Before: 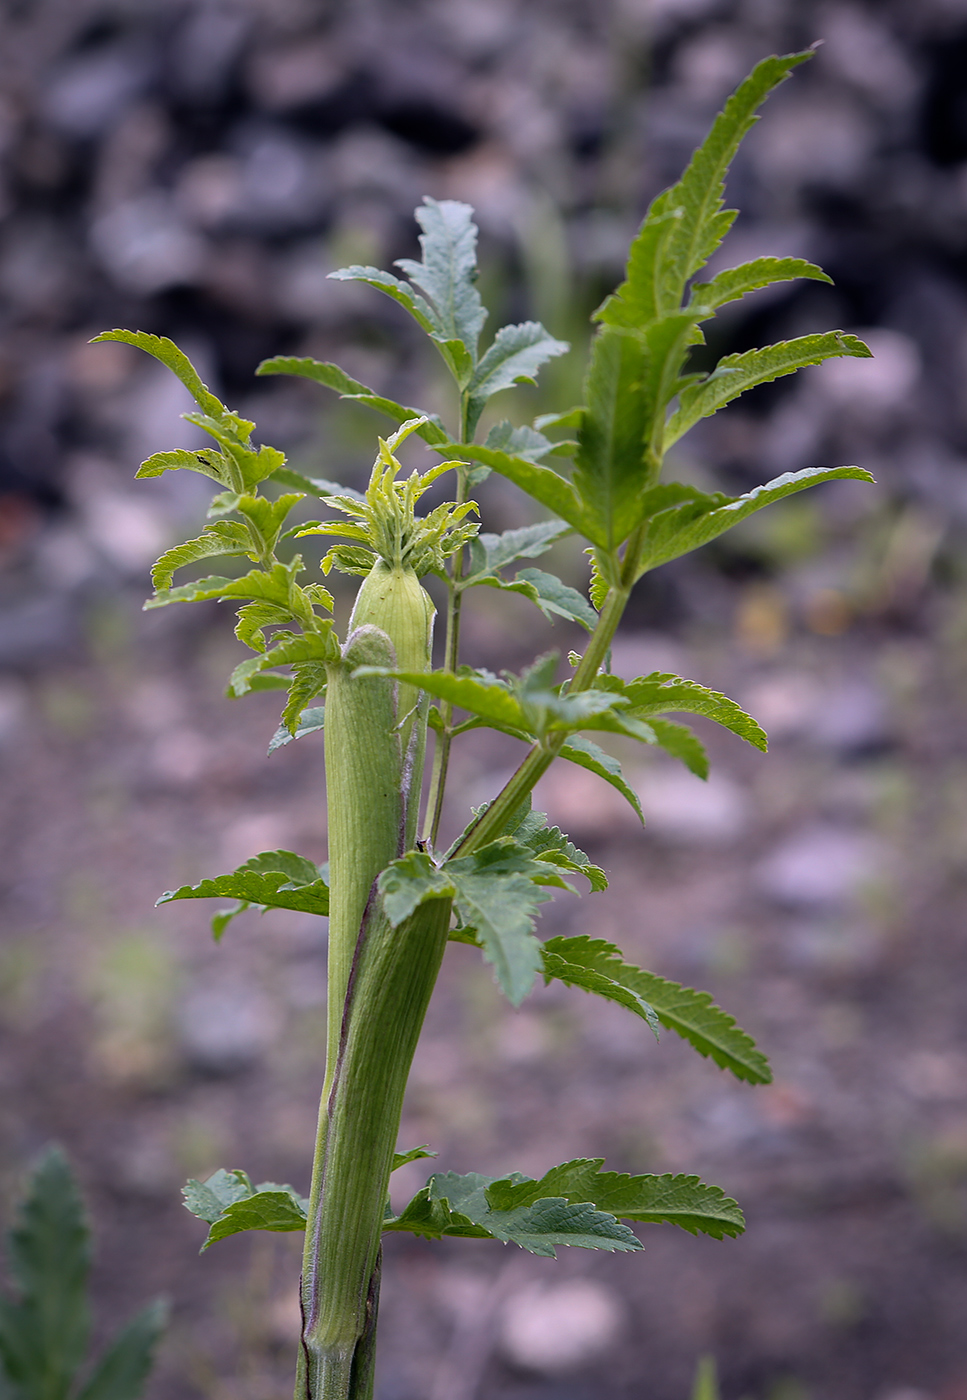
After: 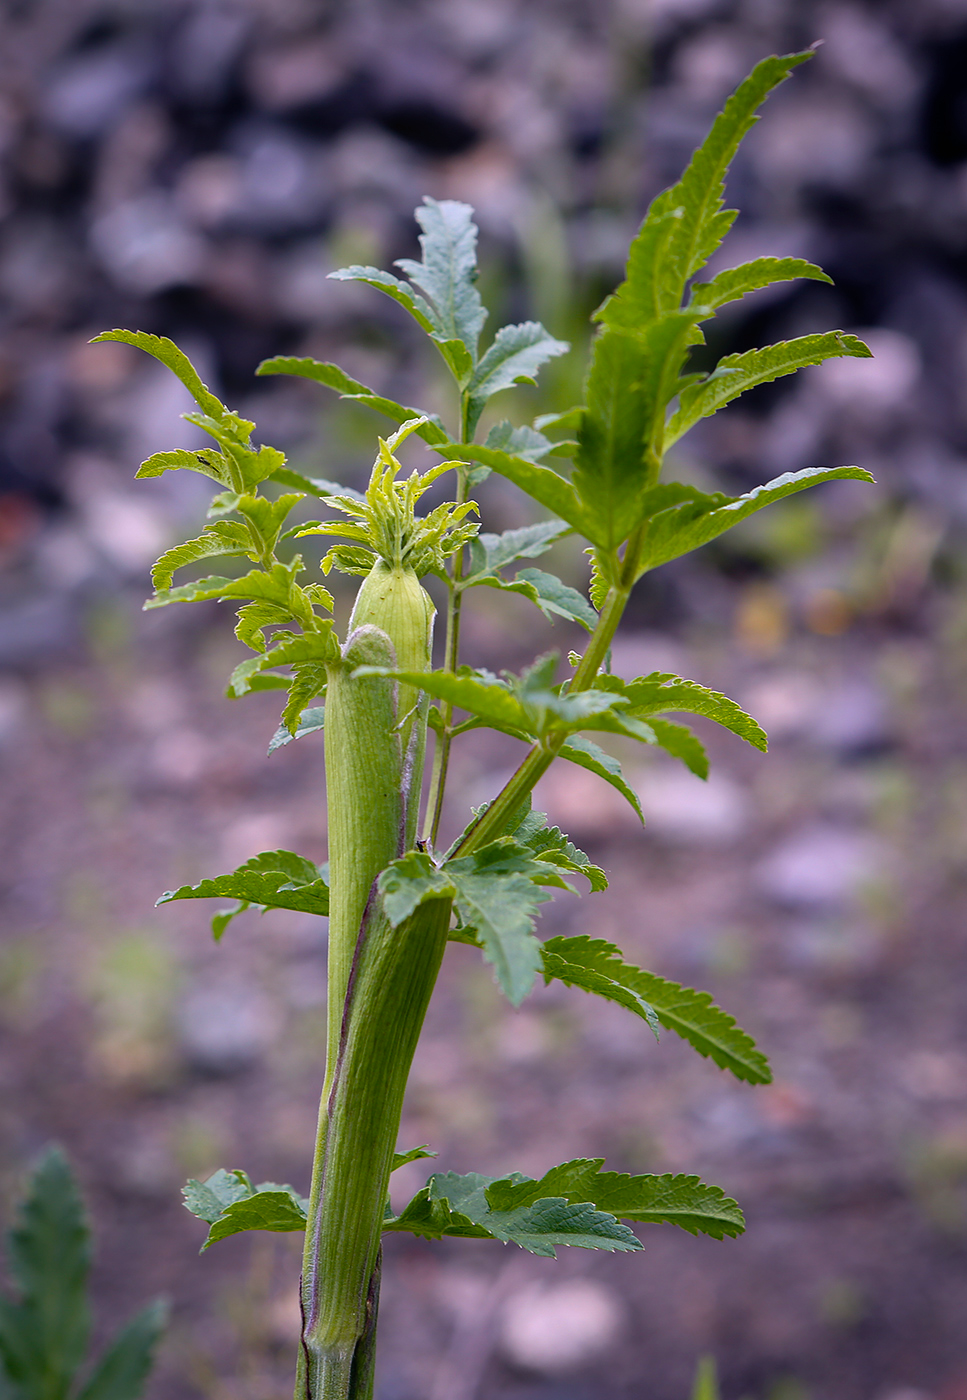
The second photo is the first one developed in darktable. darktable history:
exposure: compensate highlight preservation false
bloom: size 40%
color balance rgb: linear chroma grading › global chroma 8.12%, perceptual saturation grading › global saturation 9.07%, perceptual saturation grading › highlights -13.84%, perceptual saturation grading › mid-tones 14.88%, perceptual saturation grading › shadows 22.8%, perceptual brilliance grading › highlights 2.61%, global vibrance 12.07%
